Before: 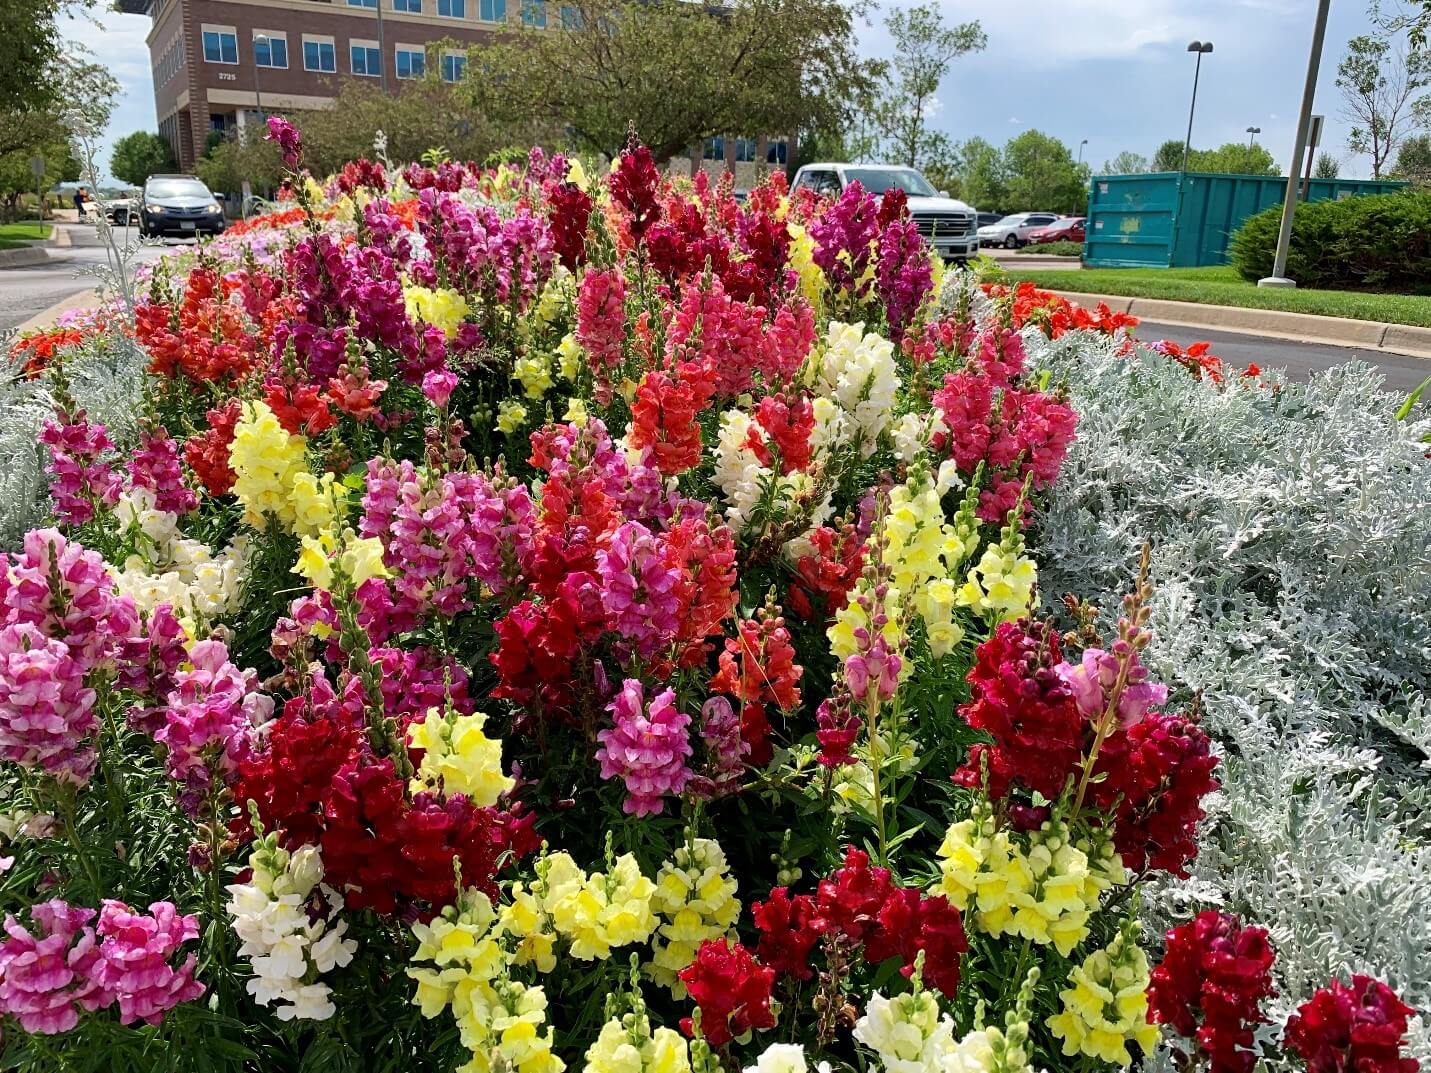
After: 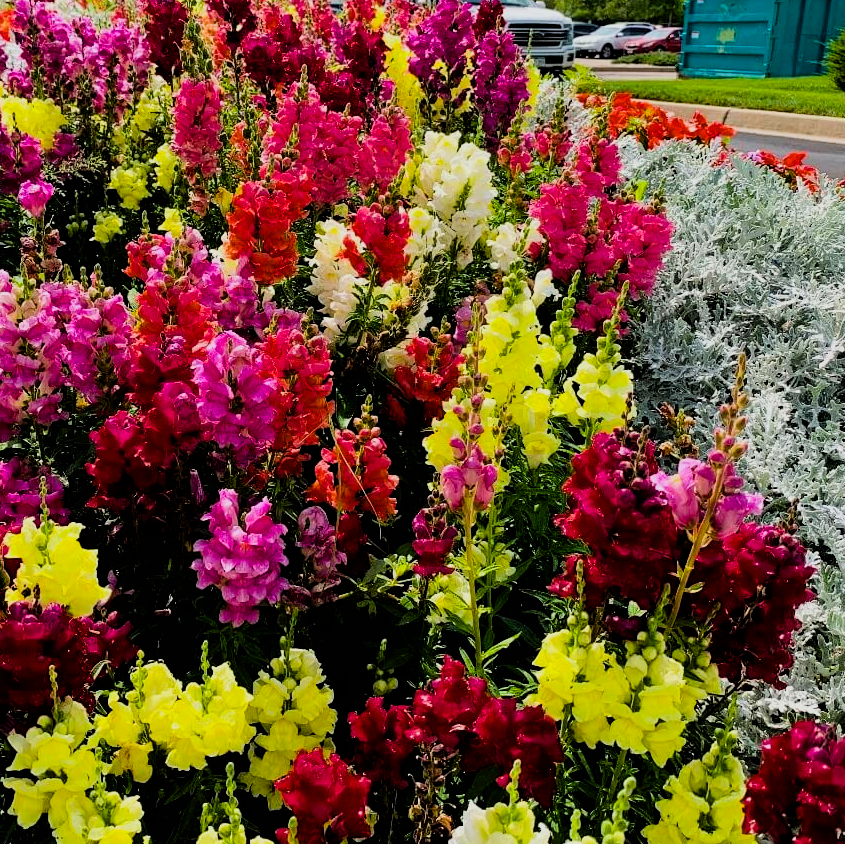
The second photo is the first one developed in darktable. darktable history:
exposure: compensate highlight preservation false
crop and rotate: left 28.256%, top 17.734%, right 12.656%, bottom 3.573%
color balance rgb: linear chroma grading › global chroma 15%, perceptual saturation grading › global saturation 30%
filmic rgb: black relative exposure -5 EV, hardness 2.88, contrast 1.3, highlights saturation mix -30%
